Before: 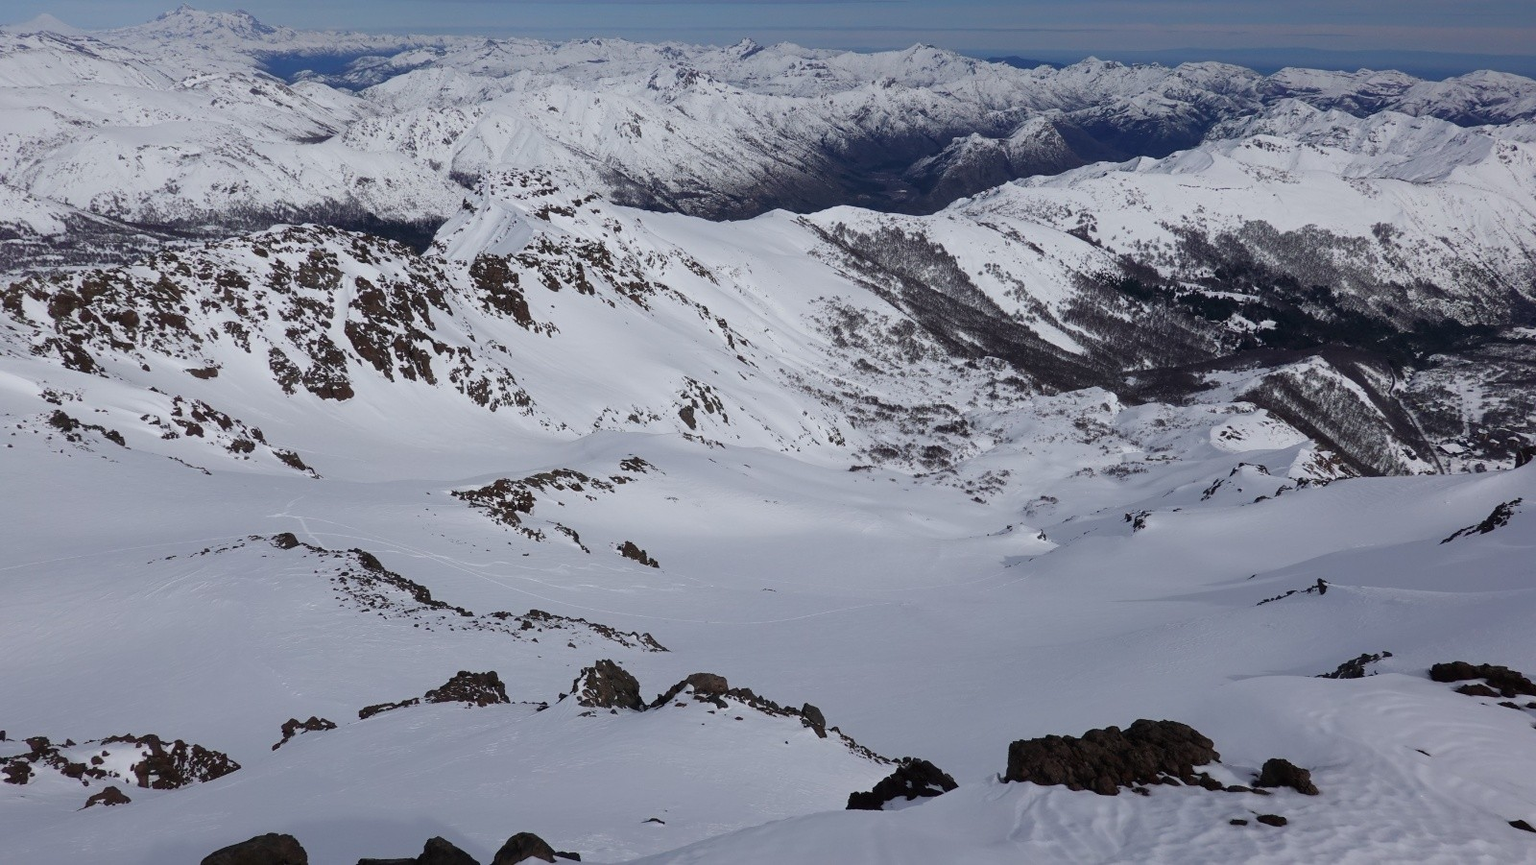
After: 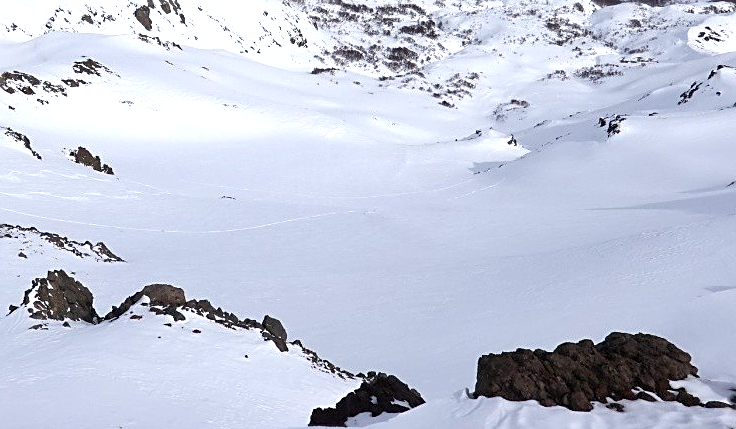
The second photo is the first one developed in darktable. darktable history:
sharpen: on, module defaults
exposure: black level correction 0.001, exposure 1.132 EV, compensate highlight preservation false
crop: left 35.837%, top 46.307%, right 18.121%, bottom 6.057%
